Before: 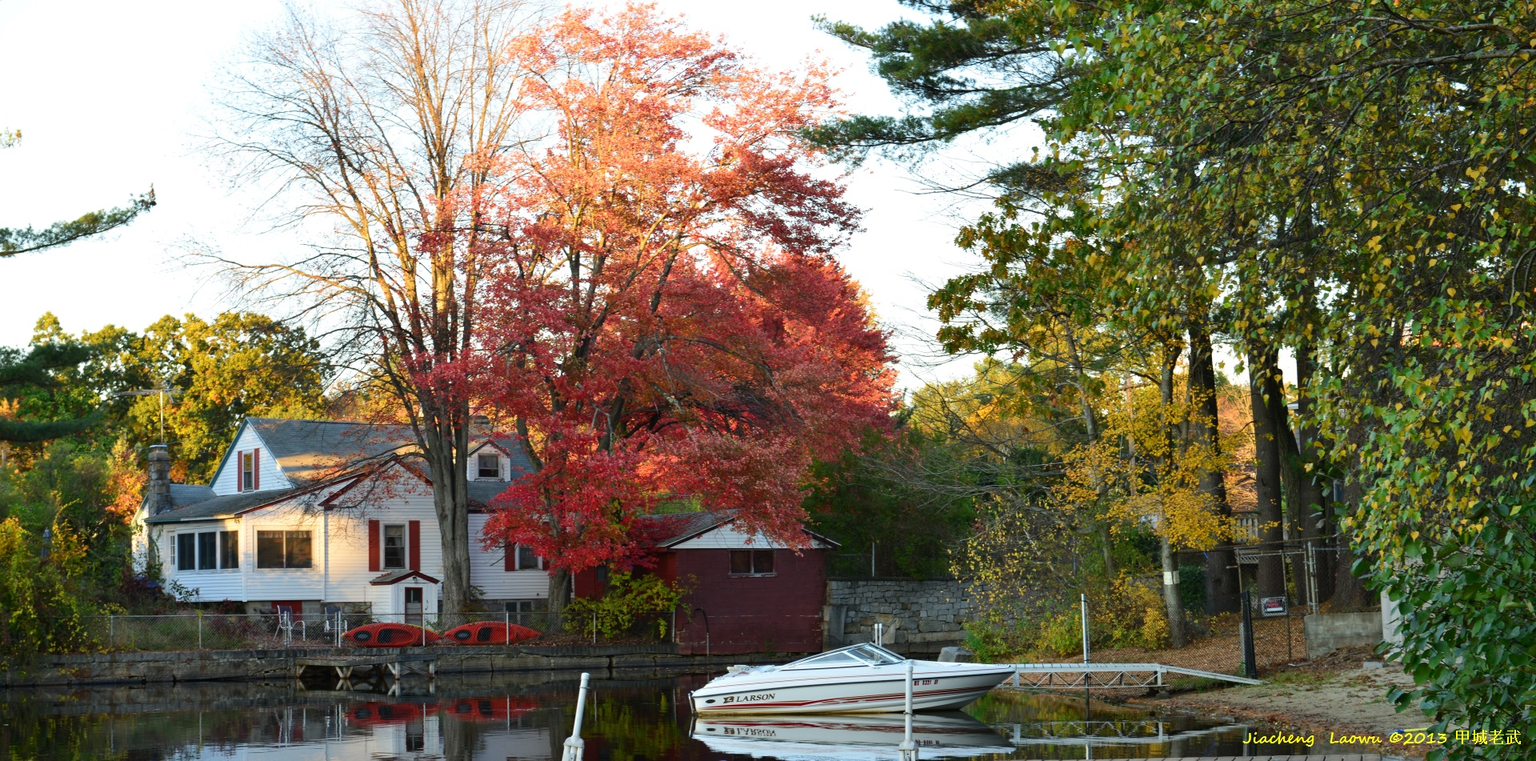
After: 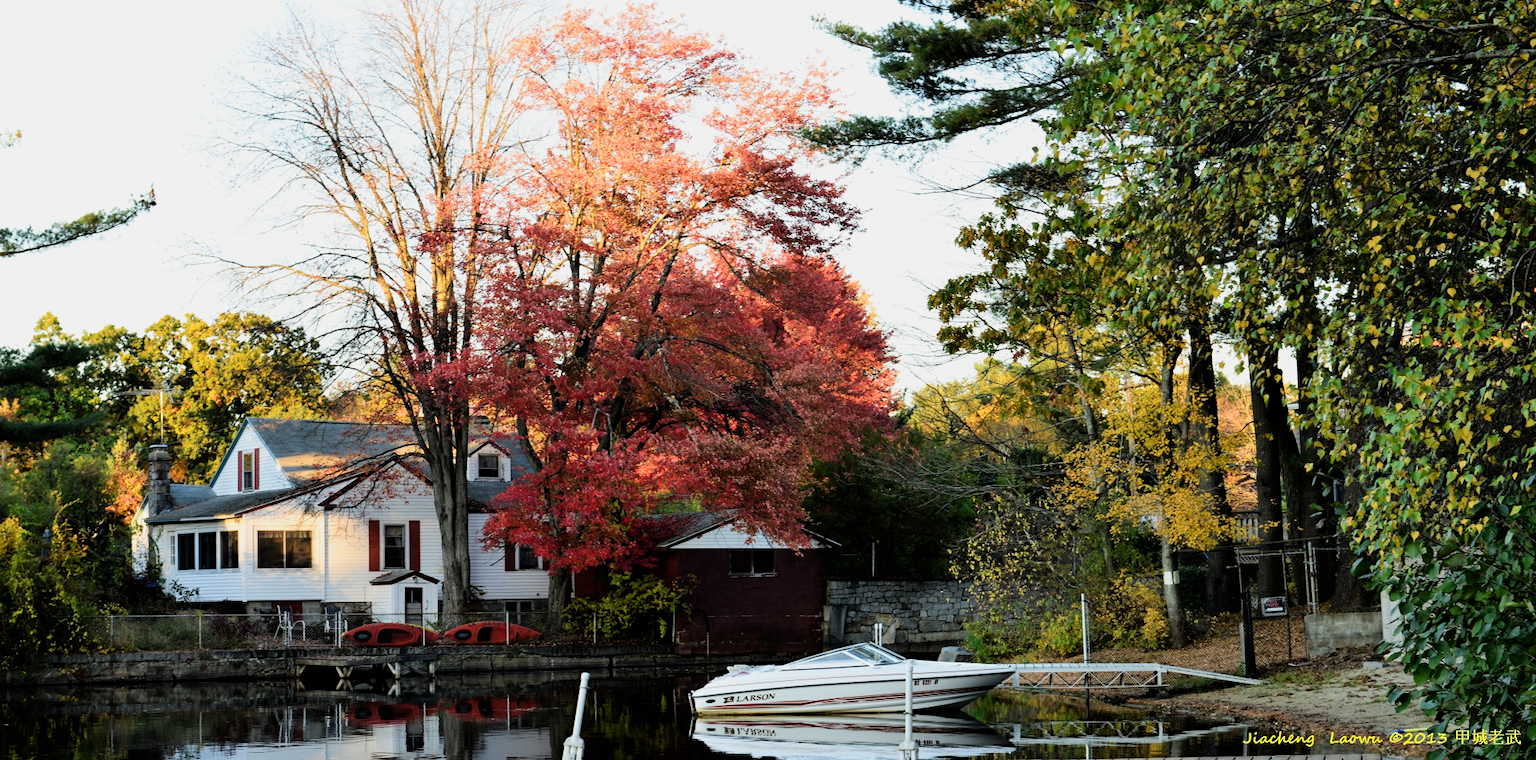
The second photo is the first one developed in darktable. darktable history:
exposure: exposure 0.2 EV, compensate highlight preservation false
filmic rgb: black relative exposure -5 EV, white relative exposure 3.53 EV, hardness 3.18, contrast 1.296, highlights saturation mix -49.51%
